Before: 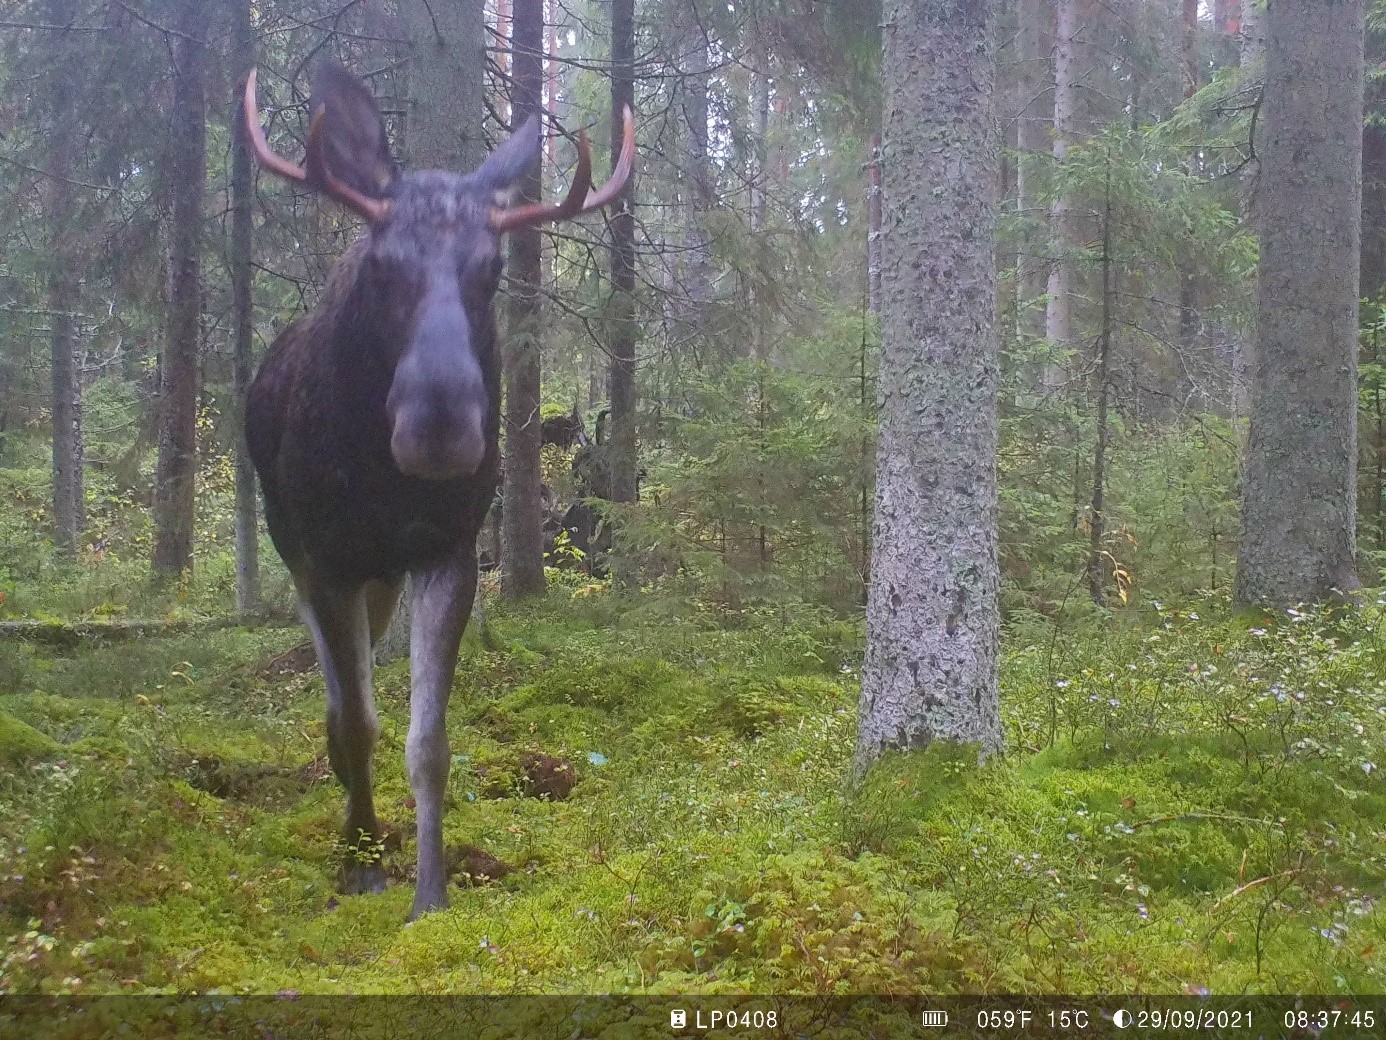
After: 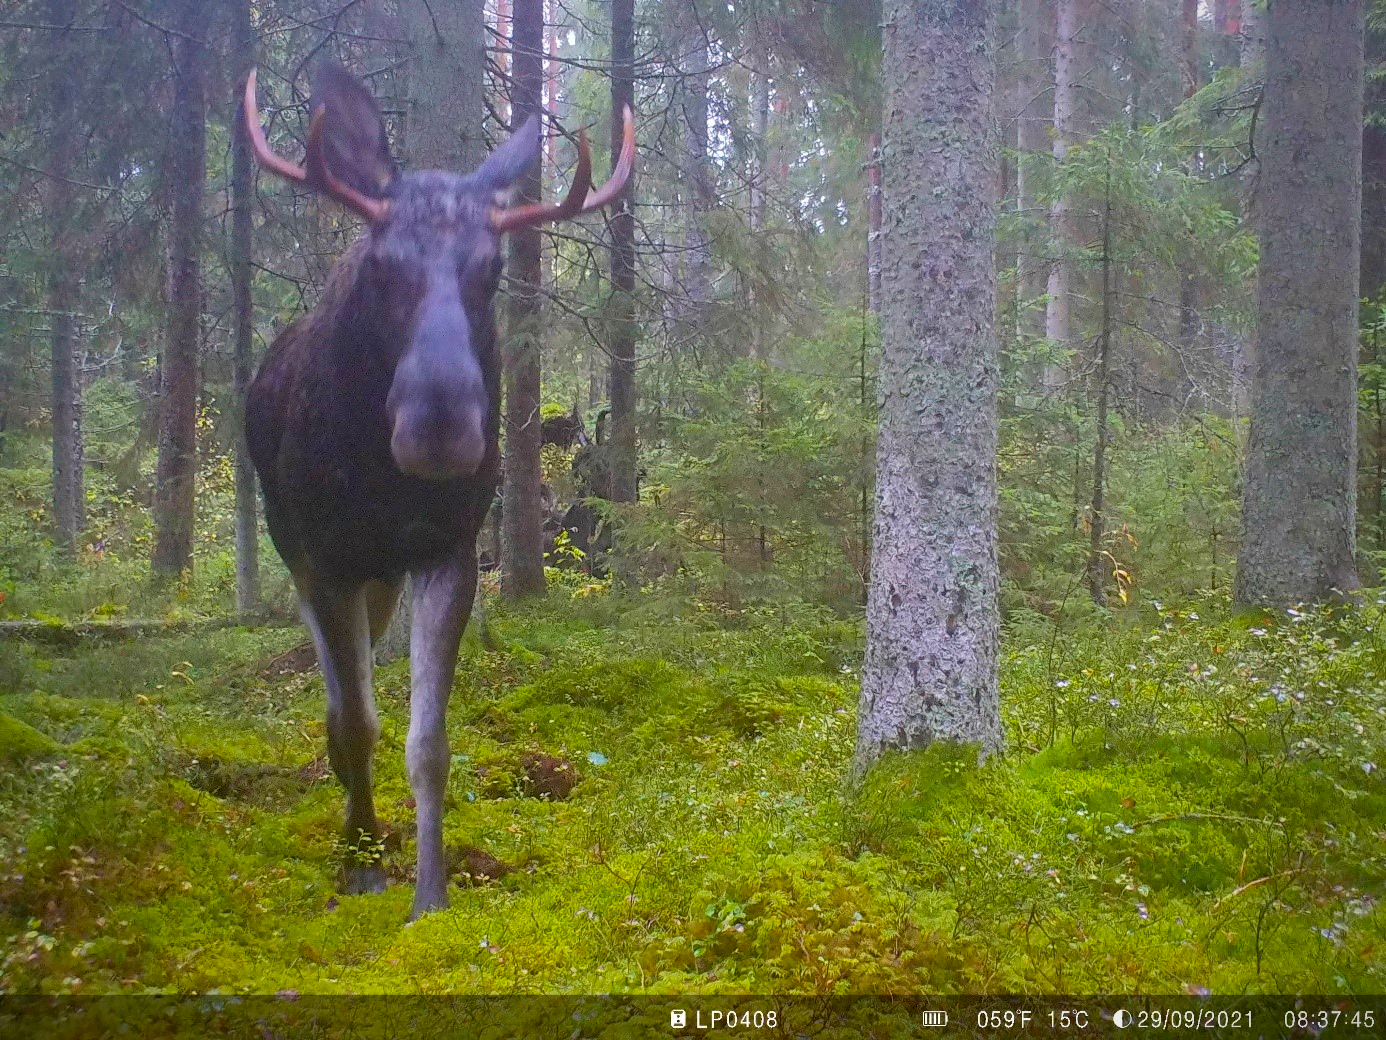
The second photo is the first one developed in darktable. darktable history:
exposure: black level correction 0.005, exposure 0.014 EV, compensate highlight preservation false
vignetting: saturation 0, unbound false
color balance rgb: perceptual saturation grading › global saturation 25%, global vibrance 20%
